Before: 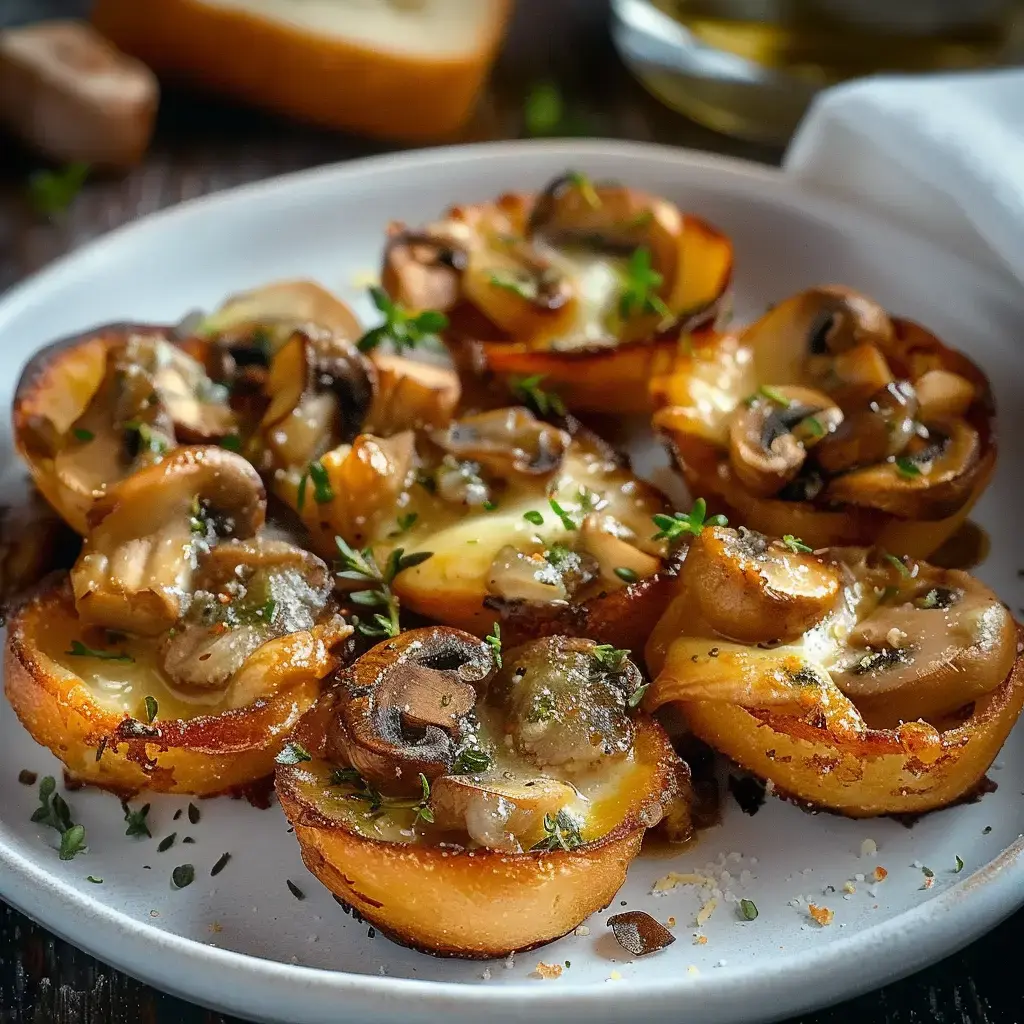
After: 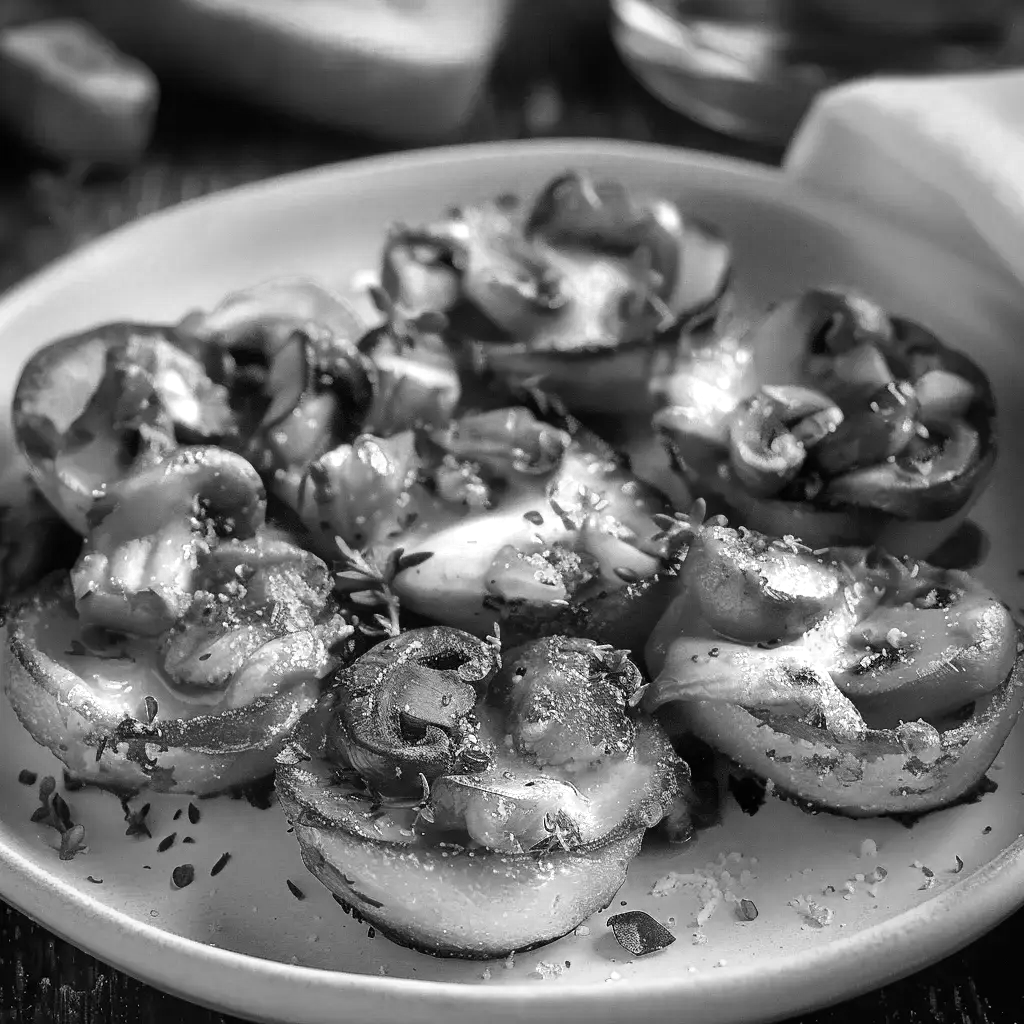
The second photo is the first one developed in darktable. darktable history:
contrast brightness saturation: saturation 0.18
monochrome: on, module defaults
color zones: curves: ch0 [(0.004, 0.305) (0.261, 0.623) (0.389, 0.399) (0.708, 0.571) (0.947, 0.34)]; ch1 [(0.025, 0.645) (0.229, 0.584) (0.326, 0.551) (0.484, 0.262) (0.757, 0.643)]
